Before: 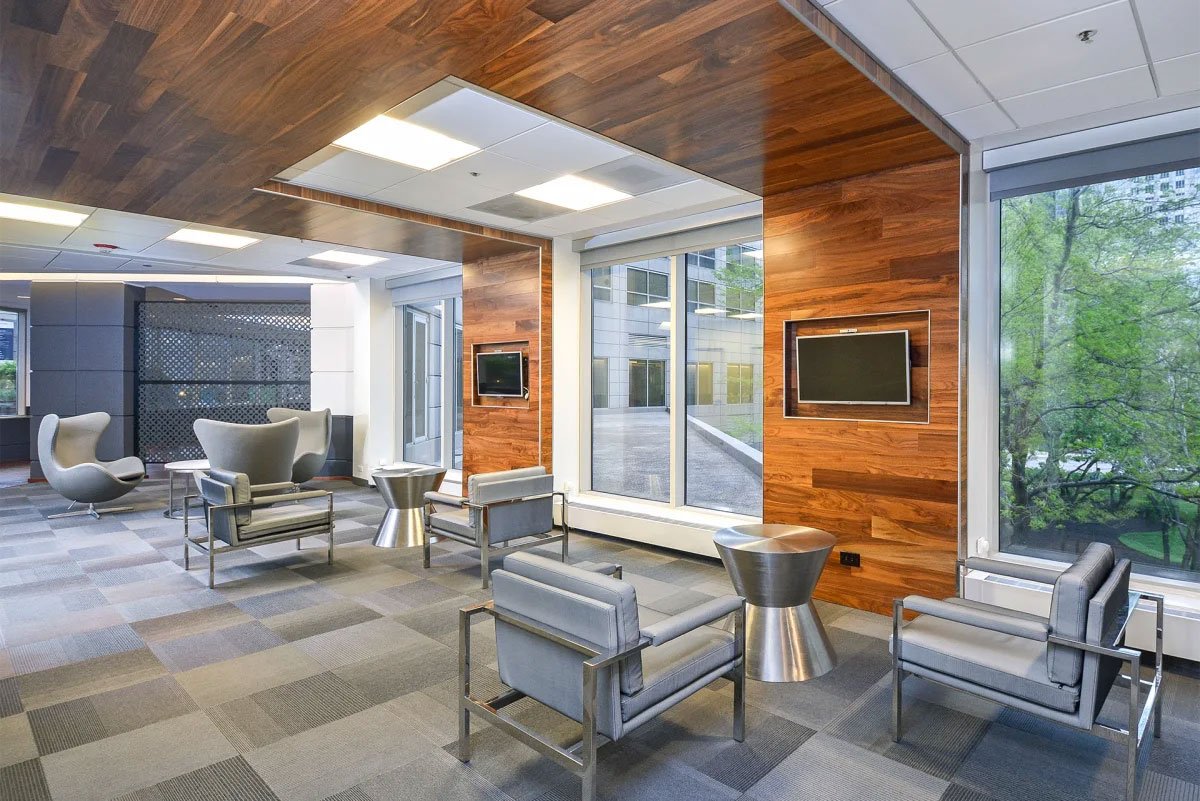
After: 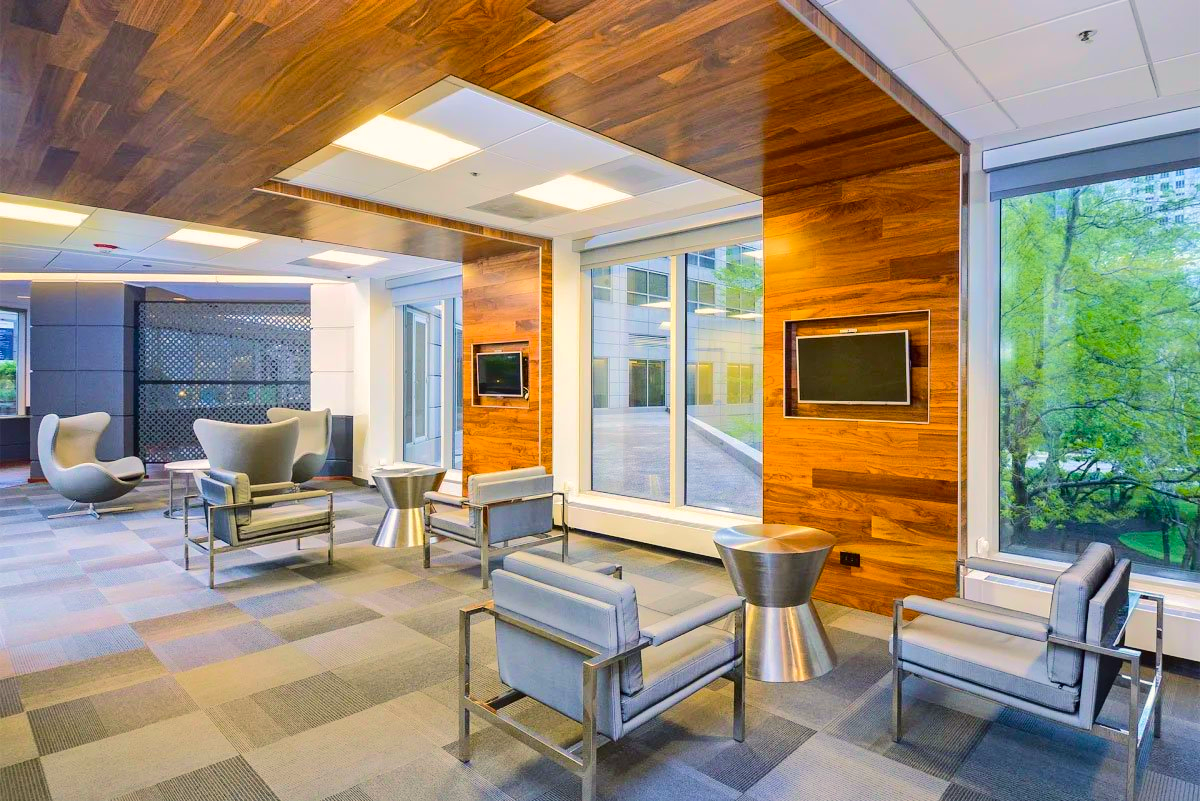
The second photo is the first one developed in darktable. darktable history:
velvia: on, module defaults
tone curve: curves: ch0 [(0, 0) (0.003, 0.009) (0.011, 0.013) (0.025, 0.022) (0.044, 0.039) (0.069, 0.055) (0.1, 0.077) (0.136, 0.113) (0.177, 0.158) (0.224, 0.213) (0.277, 0.289) (0.335, 0.367) (0.399, 0.451) (0.468, 0.532) (0.543, 0.615) (0.623, 0.696) (0.709, 0.755) (0.801, 0.818) (0.898, 0.893) (1, 1)], color space Lab, independent channels, preserve colors none
color balance rgb: highlights gain › chroma 2.856%, highlights gain › hue 62.53°, linear chroma grading › global chroma 40.707%, perceptual saturation grading › global saturation 19.419%
color correction: highlights a* -2.85, highlights b* -1.99, shadows a* 2.47, shadows b* 2.81
